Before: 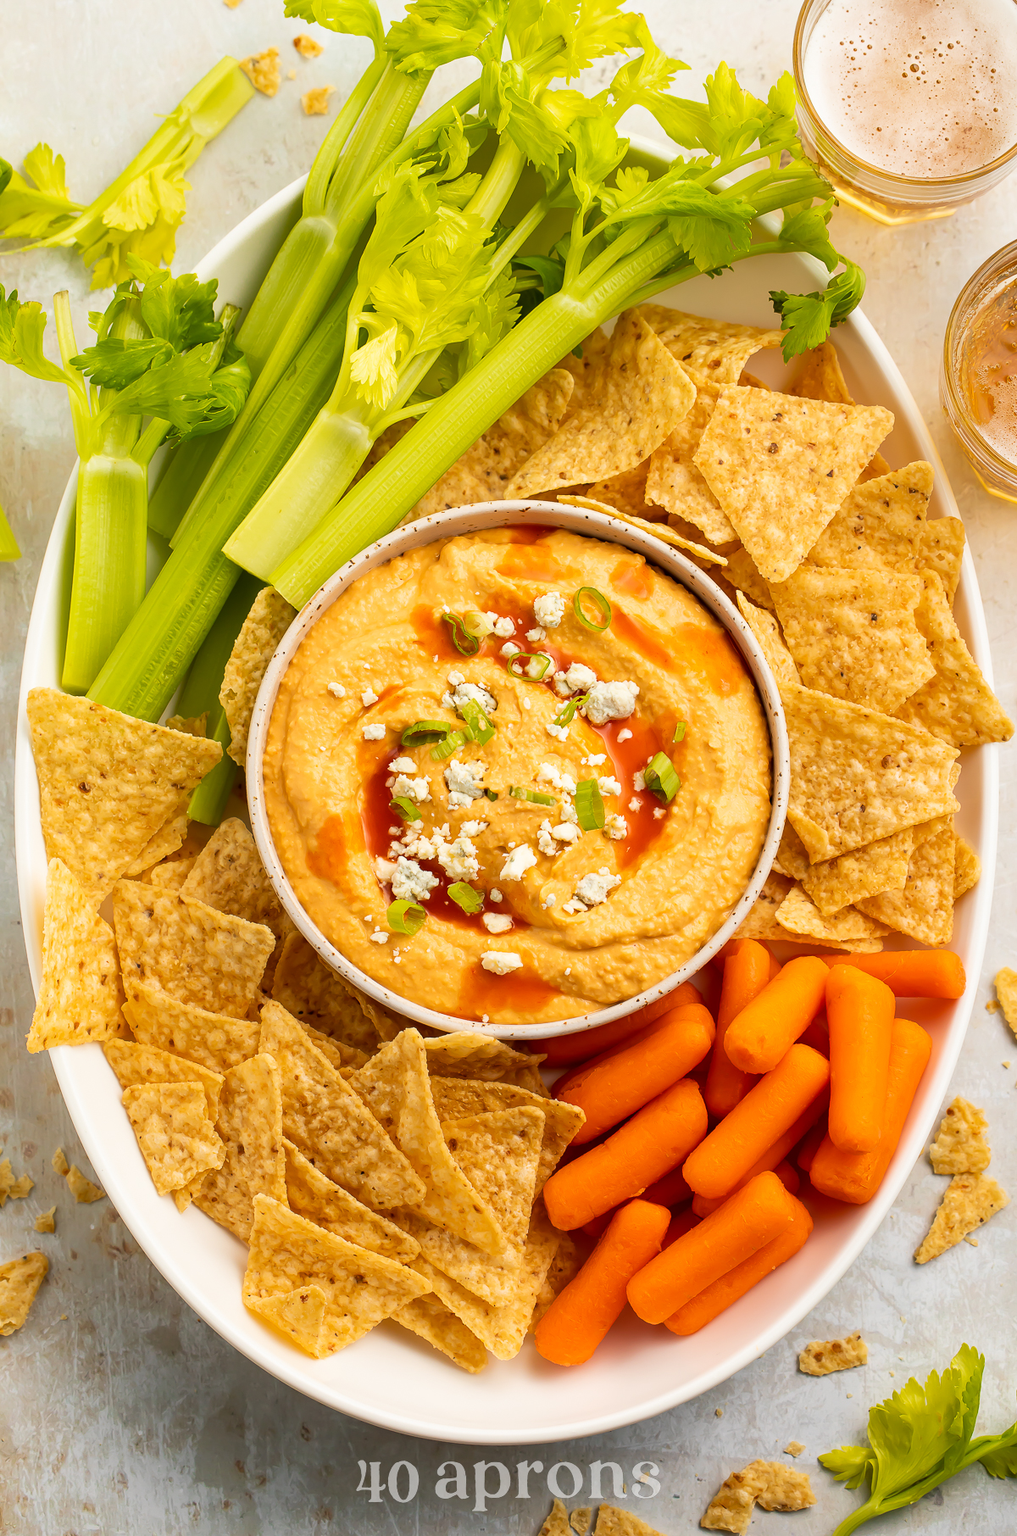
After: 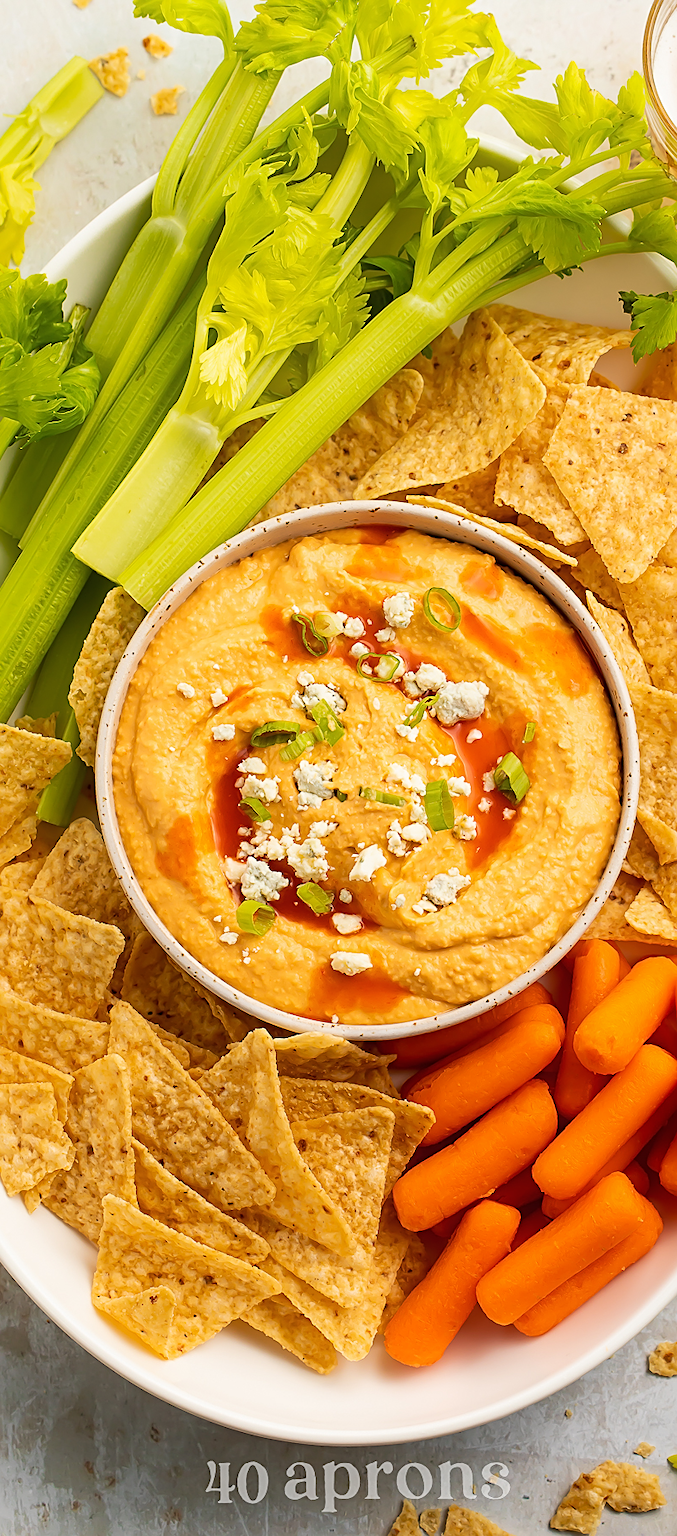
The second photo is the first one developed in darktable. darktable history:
crop and rotate: left 14.835%, right 18.532%
sharpen: on, module defaults
contrast equalizer: y [[0.5, 0.5, 0.468, 0.5, 0.5, 0.5], [0.5 ×6], [0.5 ×6], [0 ×6], [0 ×6]], mix 0.609
